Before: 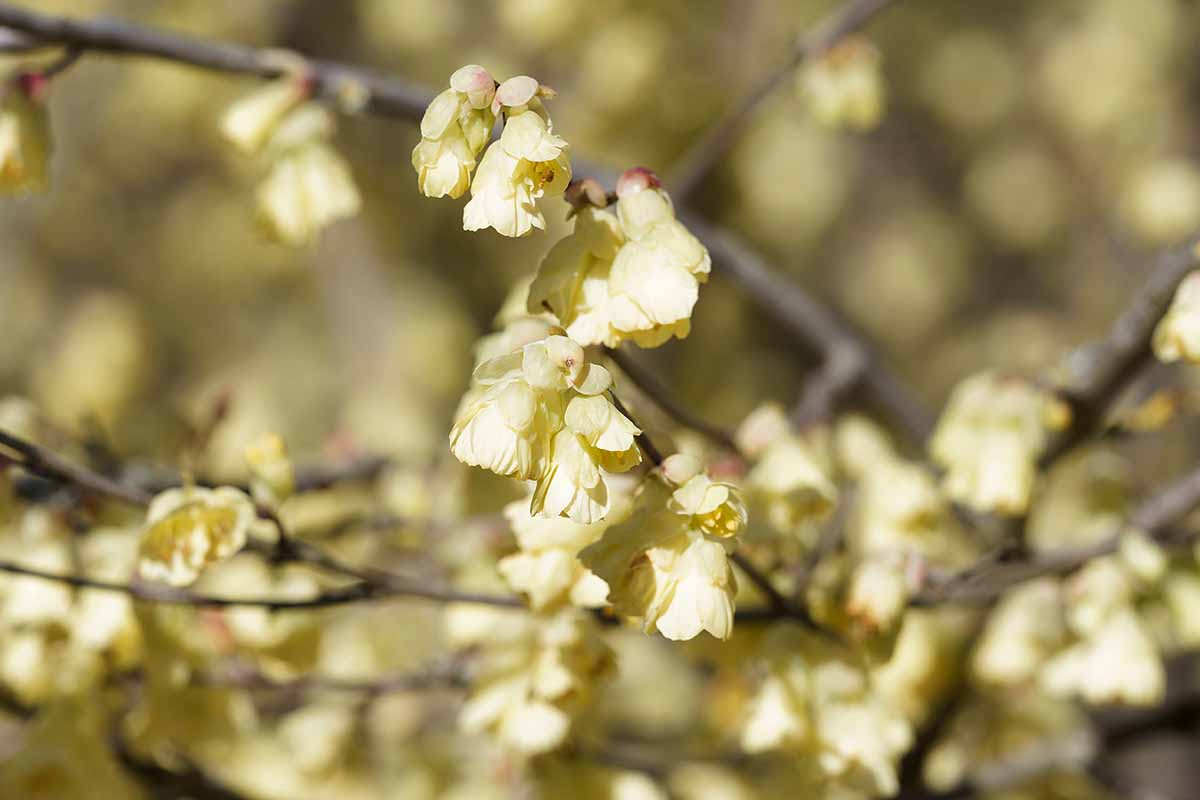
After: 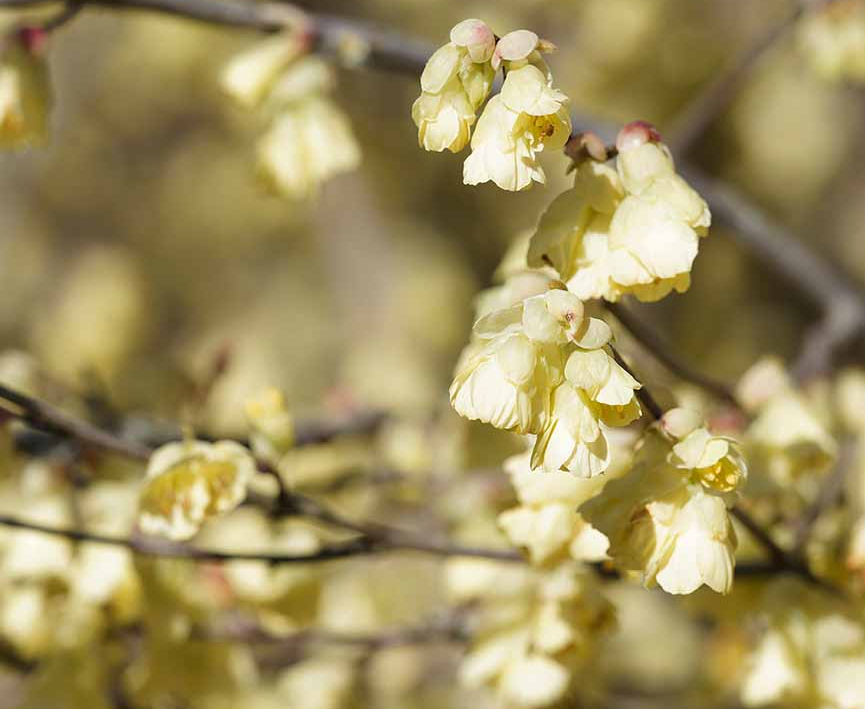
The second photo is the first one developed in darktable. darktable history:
crop: top 5.773%, right 27.901%, bottom 5.53%
